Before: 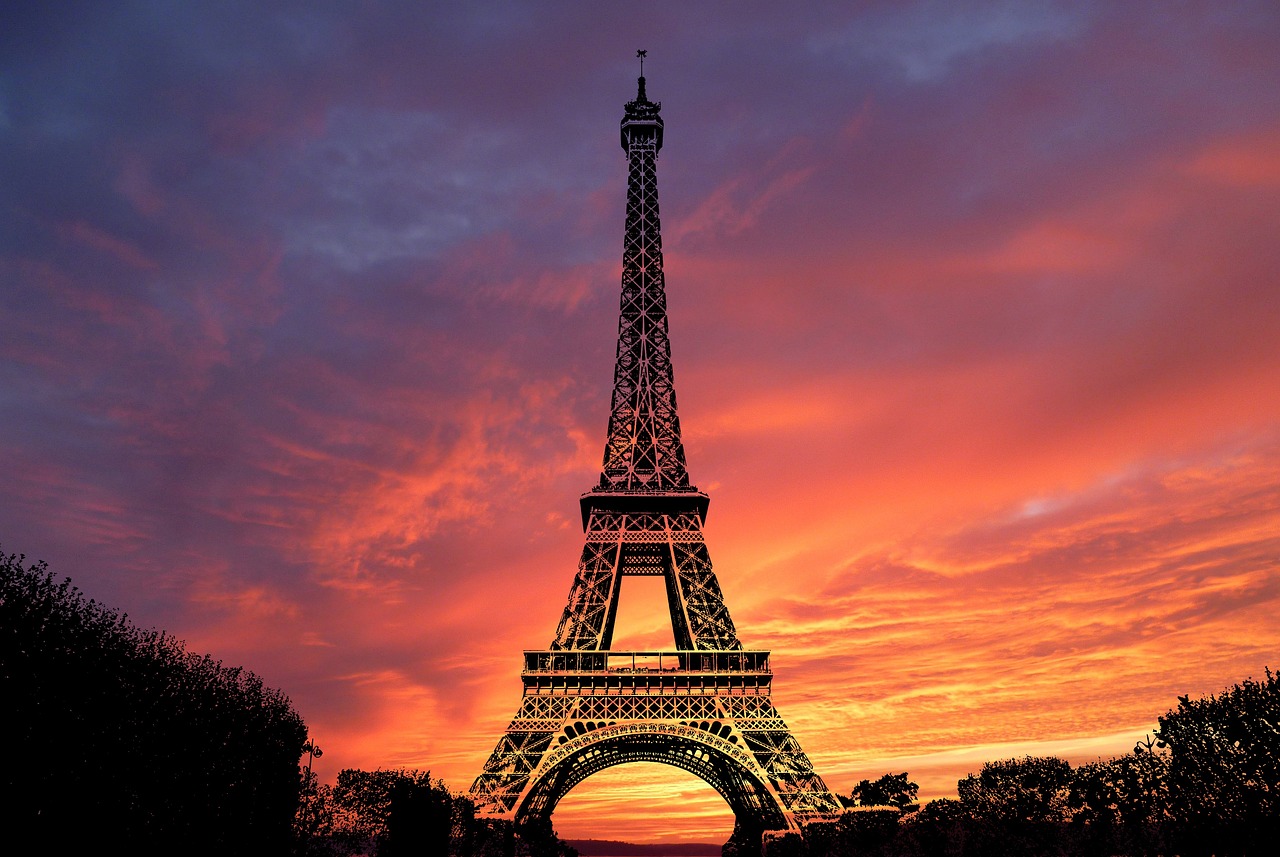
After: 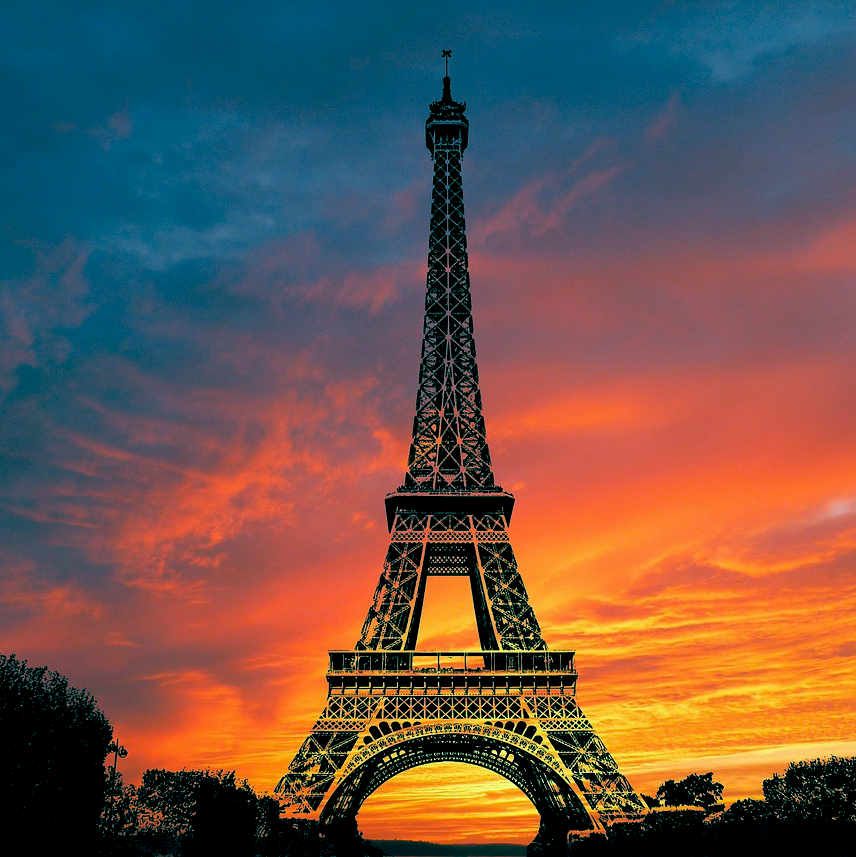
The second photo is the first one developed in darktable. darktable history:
color balance rgb: power › hue 71.74°, highlights gain › chroma 2.045%, highlights gain › hue 72.52°, global offset › luminance -0.545%, global offset › chroma 0.909%, global offset › hue 172.58°, perceptual saturation grading › global saturation 19.692%
crop and rotate: left 15.269%, right 17.835%
